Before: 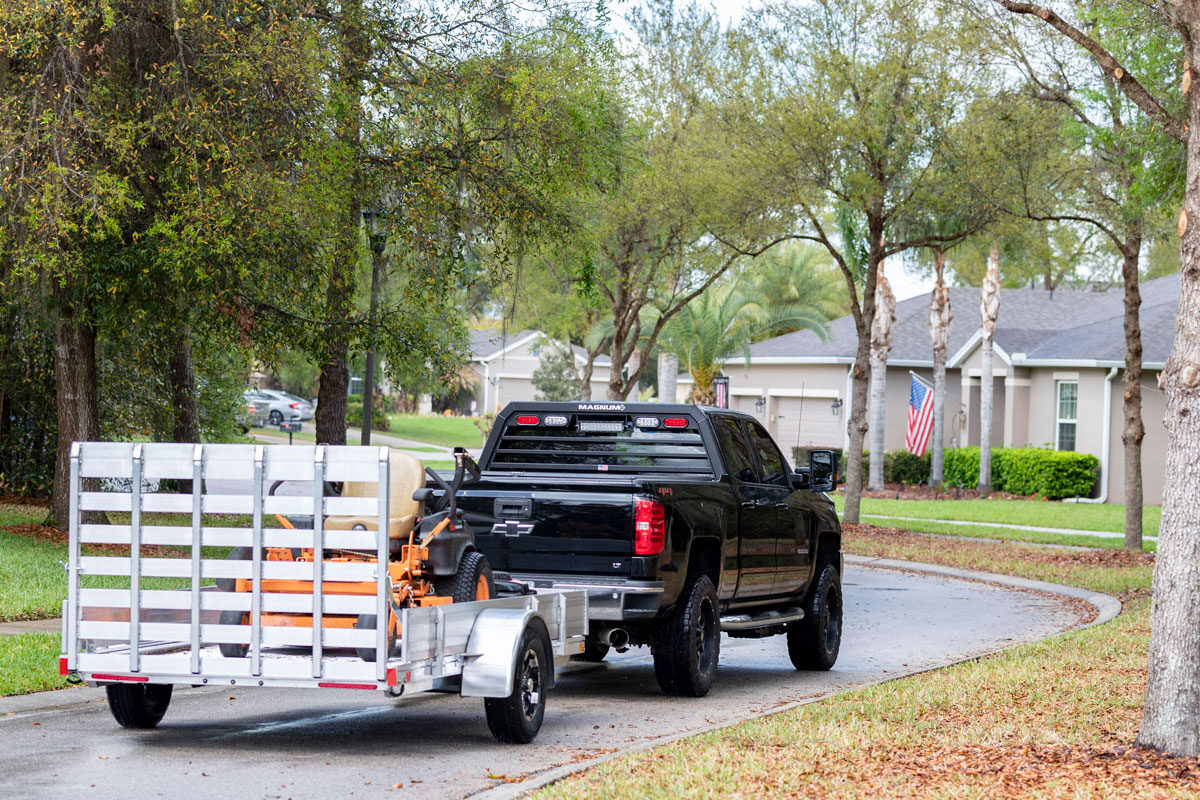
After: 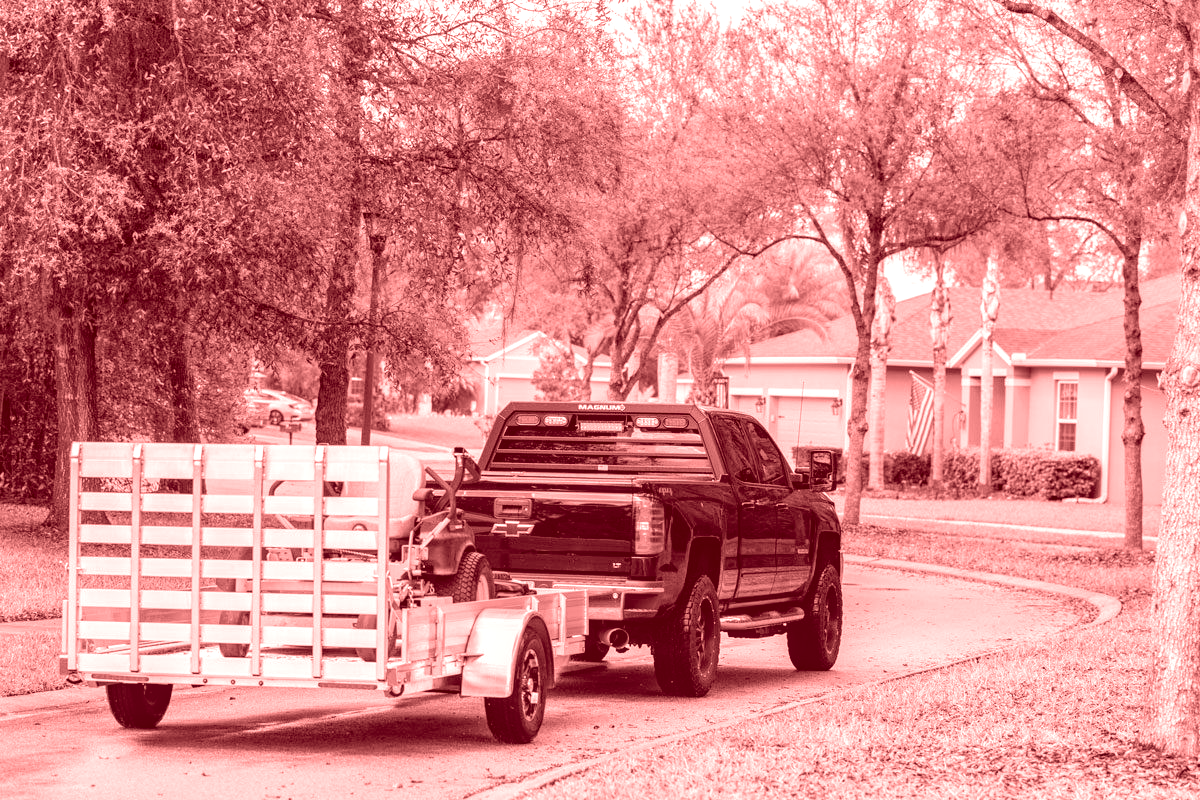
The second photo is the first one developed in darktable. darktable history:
colorize: saturation 60%, source mix 100%
local contrast: on, module defaults
color correction: highlights a* -9.73, highlights b* -21.22
